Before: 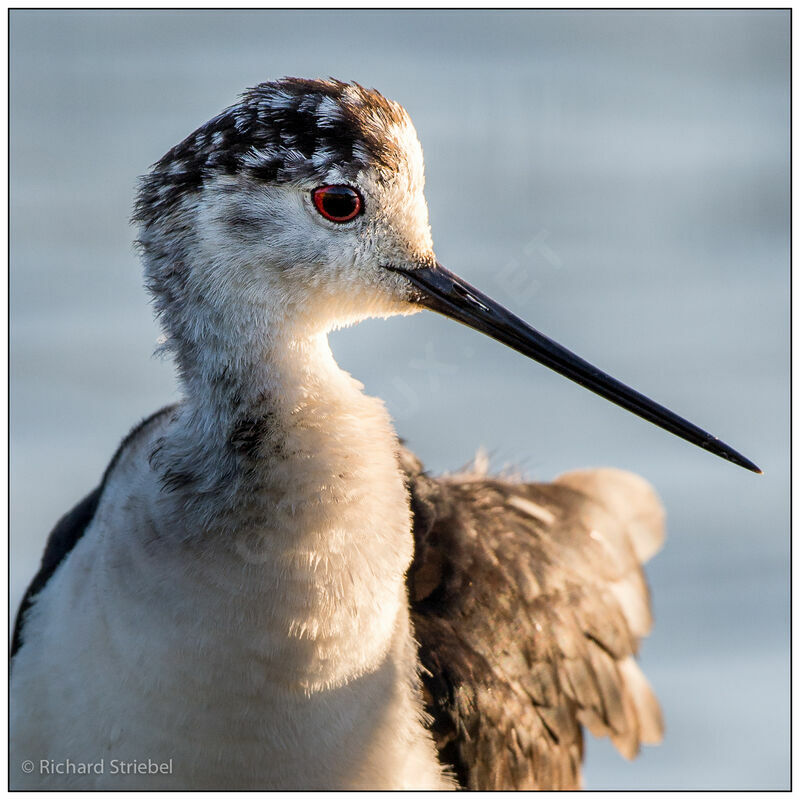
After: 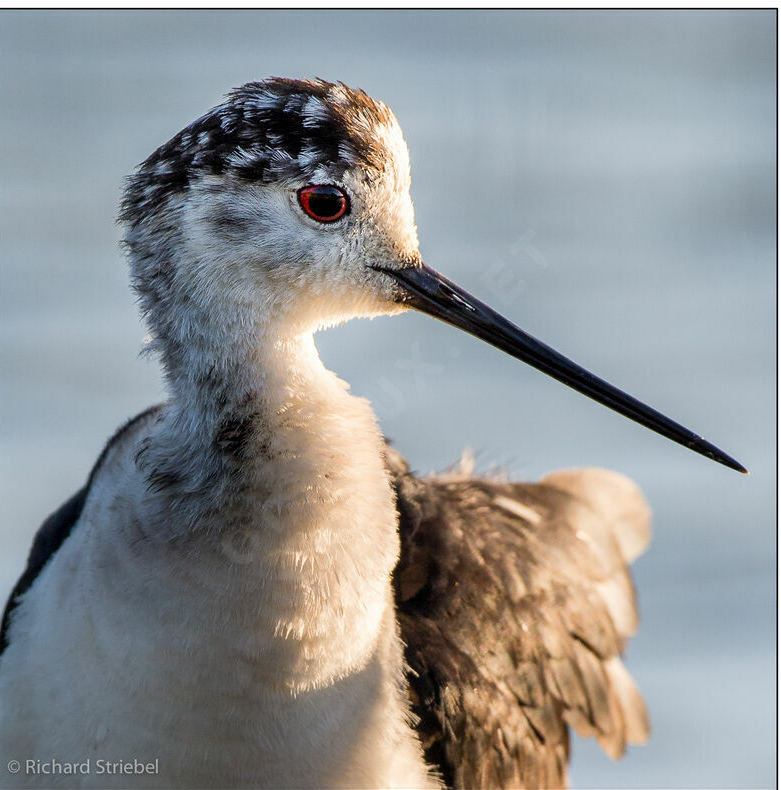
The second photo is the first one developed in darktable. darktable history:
crop and rotate: left 1.755%, right 0.514%, bottom 1.189%
